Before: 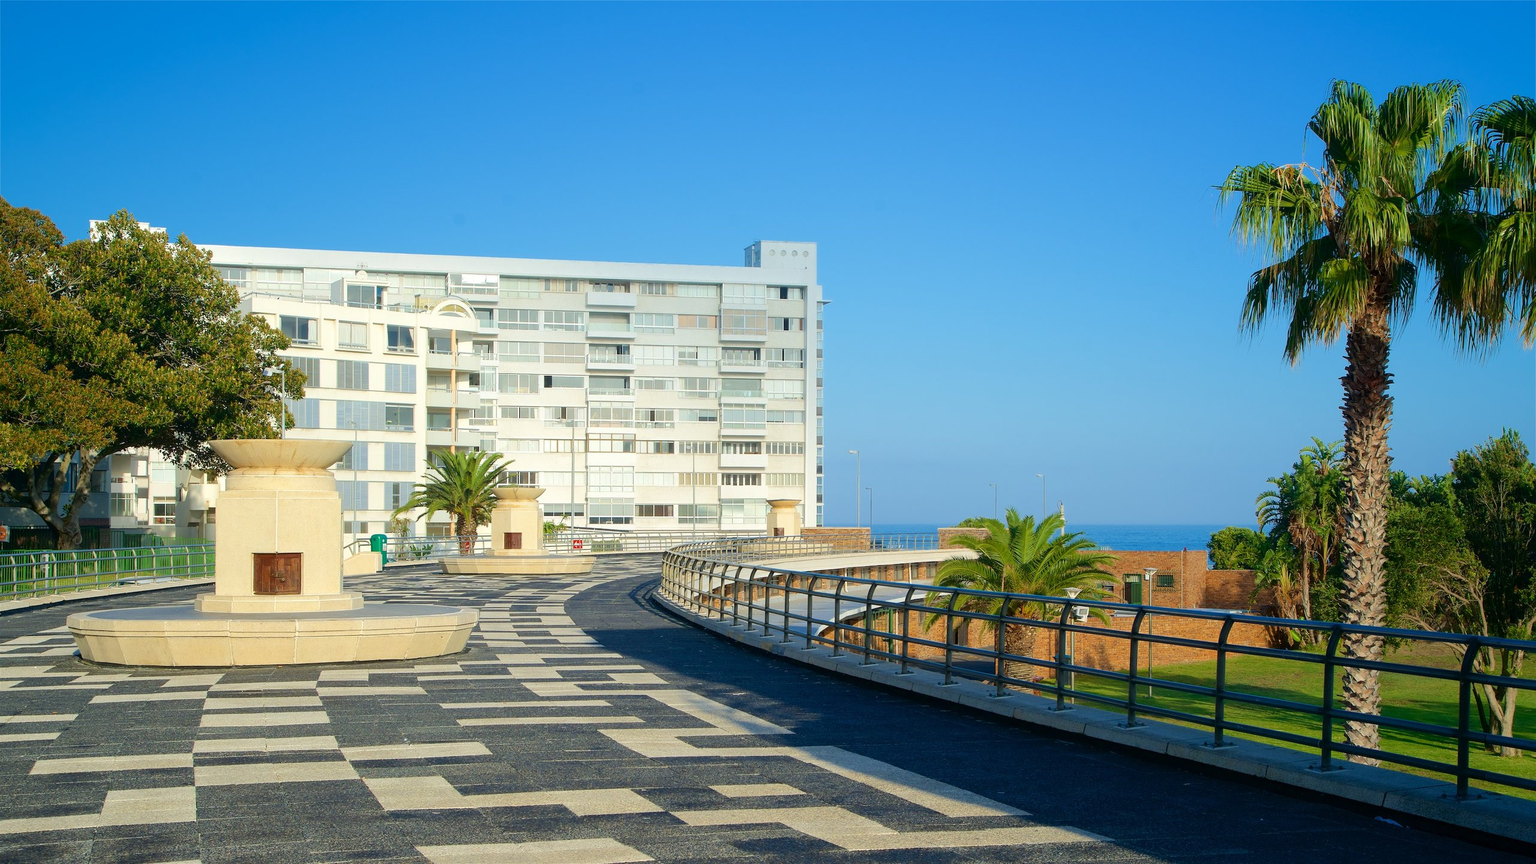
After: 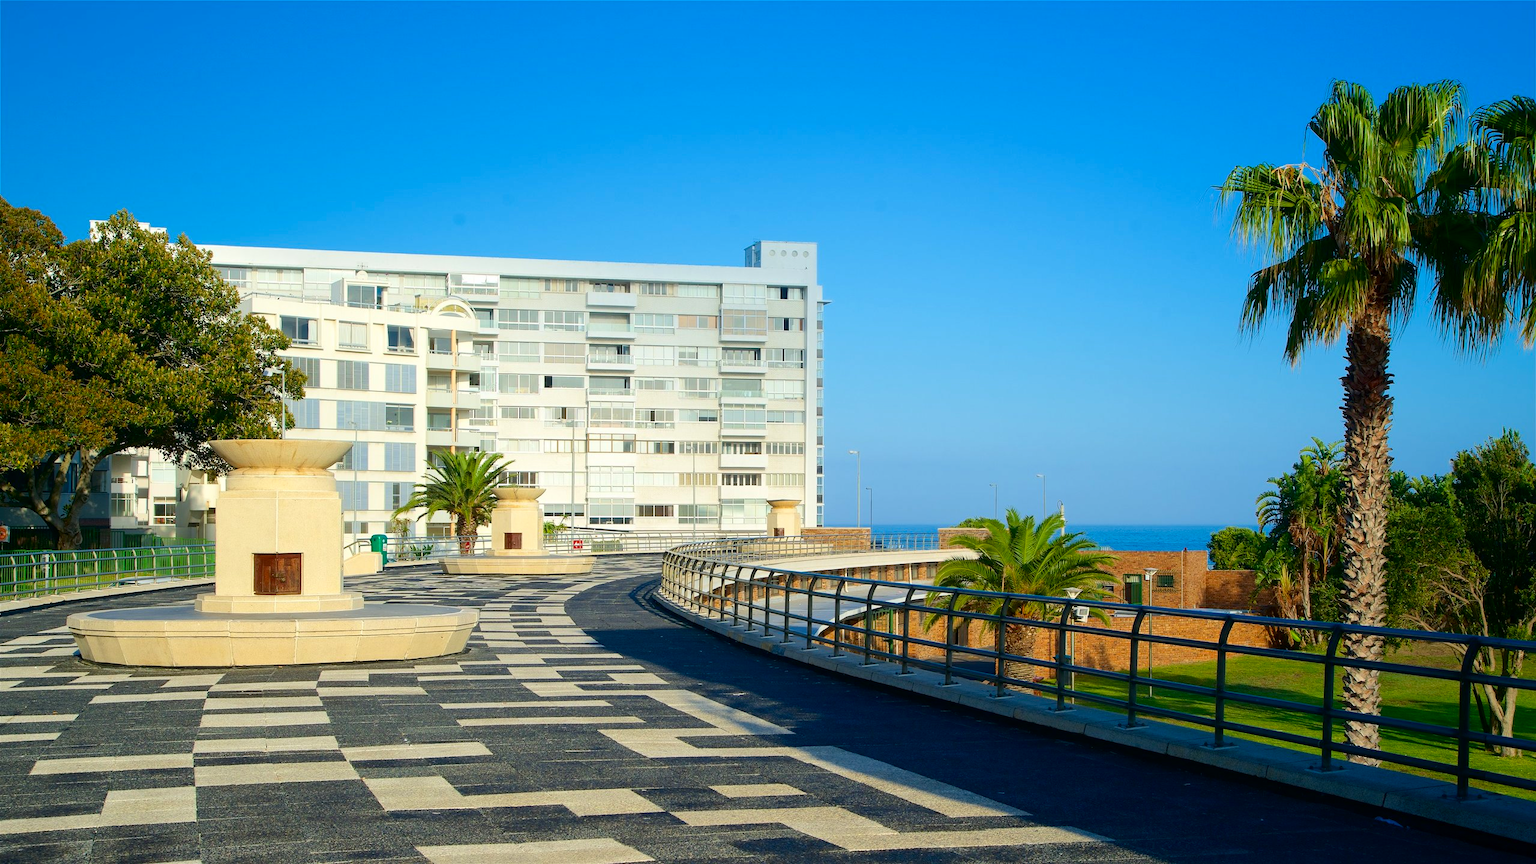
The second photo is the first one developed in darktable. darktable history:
contrast brightness saturation: contrast 0.135, brightness -0.048, saturation 0.163
